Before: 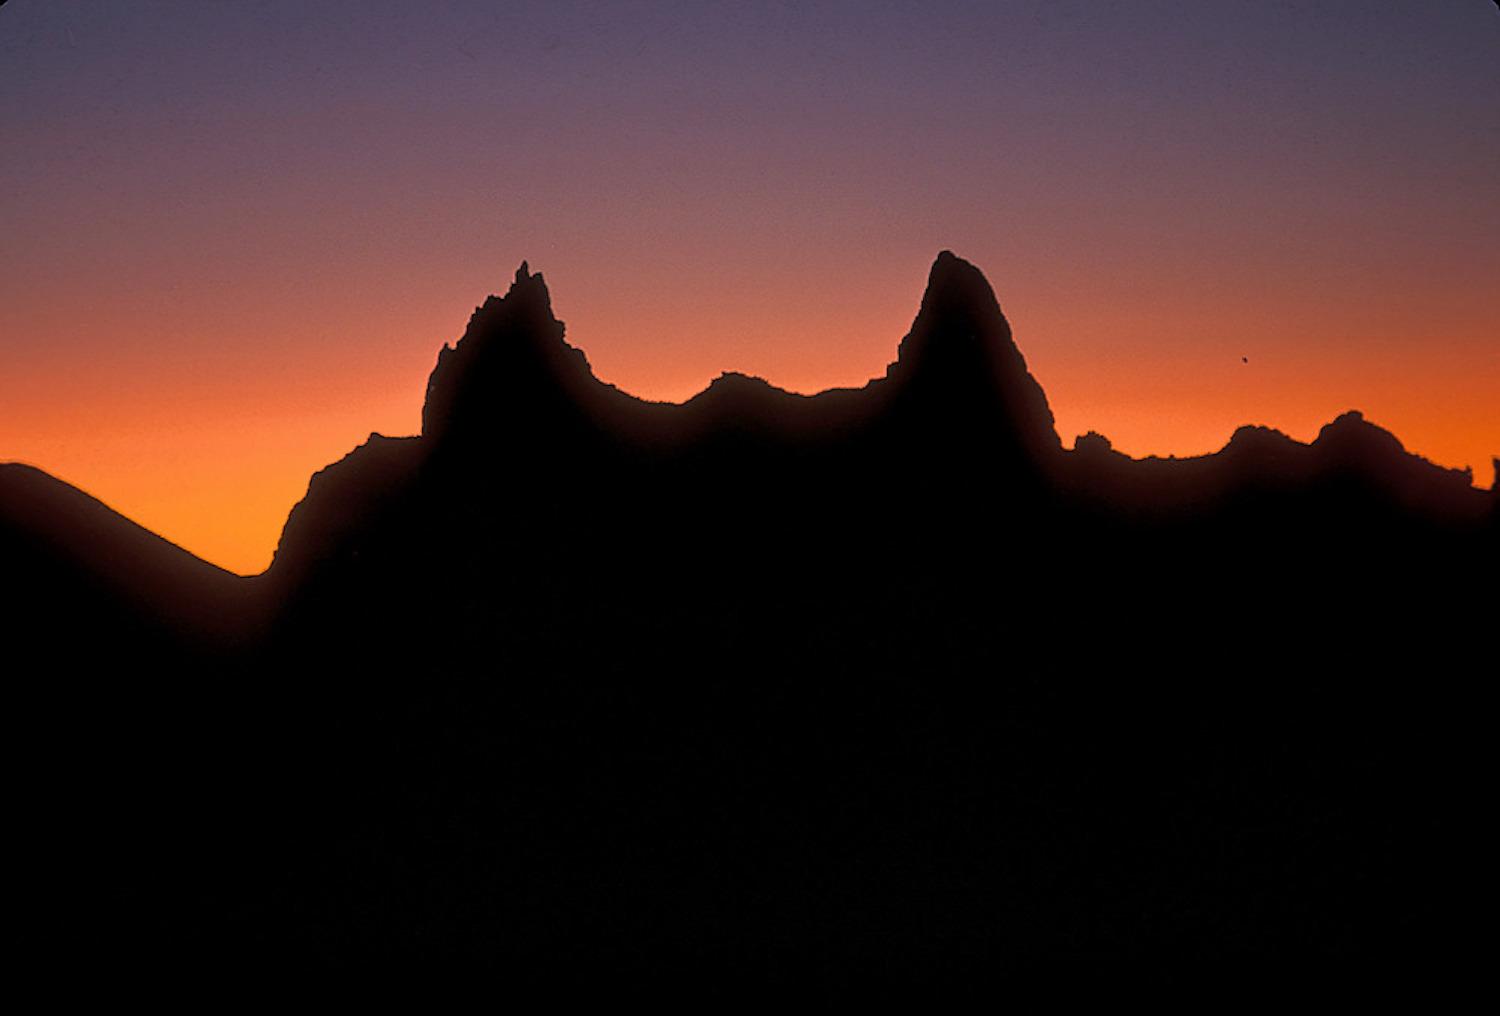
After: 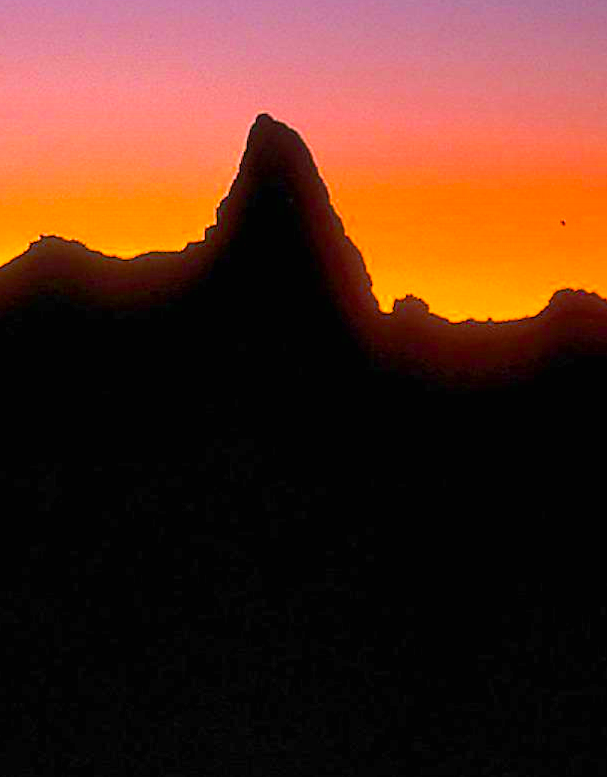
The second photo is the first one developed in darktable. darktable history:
color balance rgb: linear chroma grading › global chroma 14.887%, perceptual saturation grading › global saturation 41.903%, global vibrance 18.562%
crop: left 45.517%, top 13.487%, right 13.974%, bottom 10.006%
exposure: black level correction 0, exposure 1.462 EV, compensate highlight preservation false
